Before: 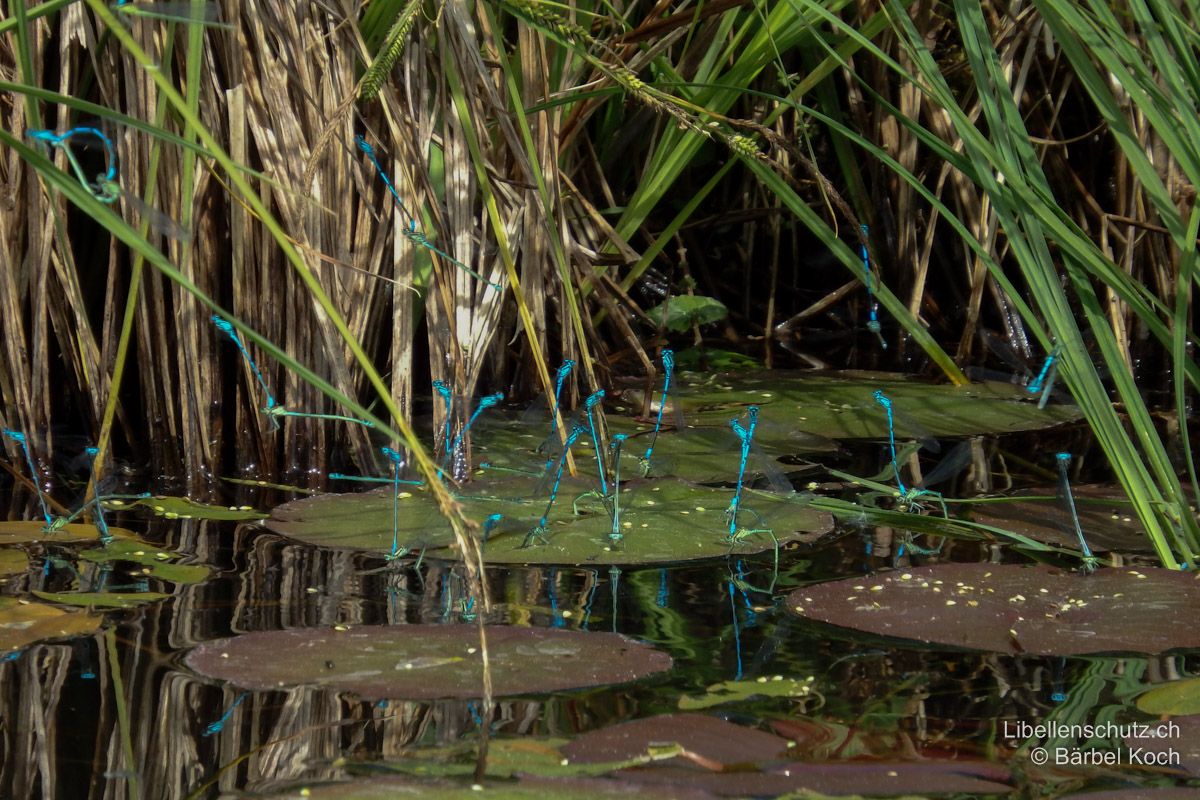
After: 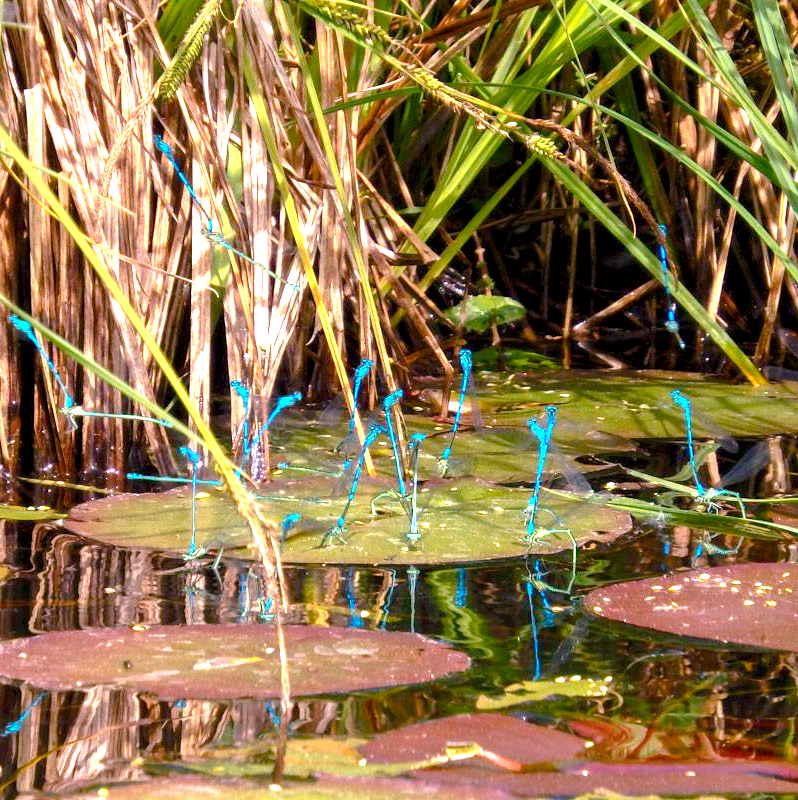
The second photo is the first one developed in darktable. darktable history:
exposure: black level correction 0.001, exposure 1.822 EV, compensate exposure bias true, compensate highlight preservation false
crop: left 16.899%, right 16.556%
white balance: red 1.188, blue 1.11
grain: coarseness 0.09 ISO, strength 10%
color balance rgb: perceptual saturation grading › global saturation 35%, perceptual saturation grading › highlights -30%, perceptual saturation grading › shadows 35%, perceptual brilliance grading › global brilliance 3%, perceptual brilliance grading › highlights -3%, perceptual brilliance grading › shadows 3%
